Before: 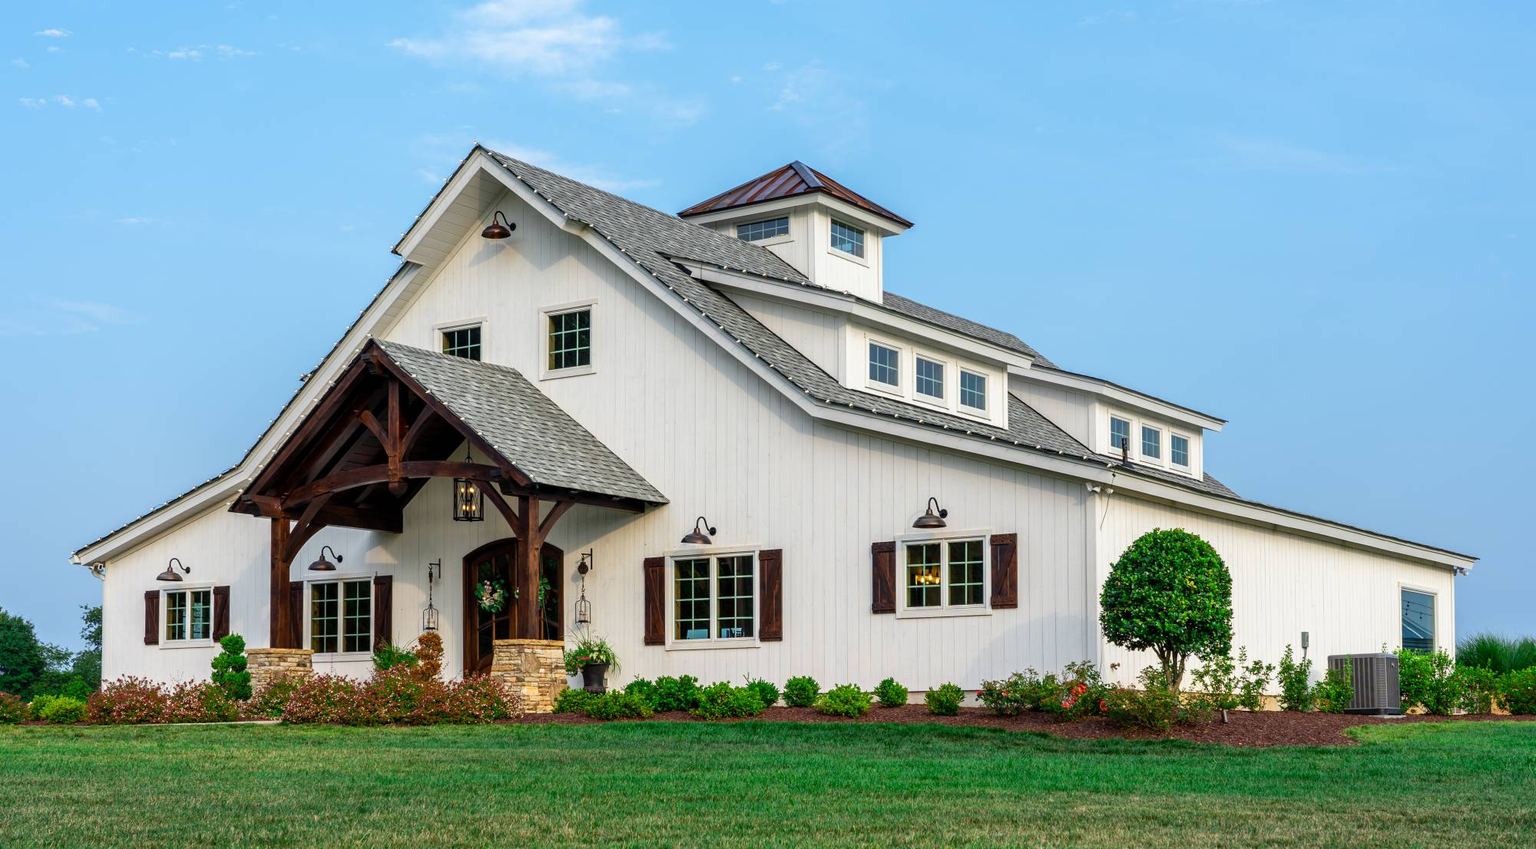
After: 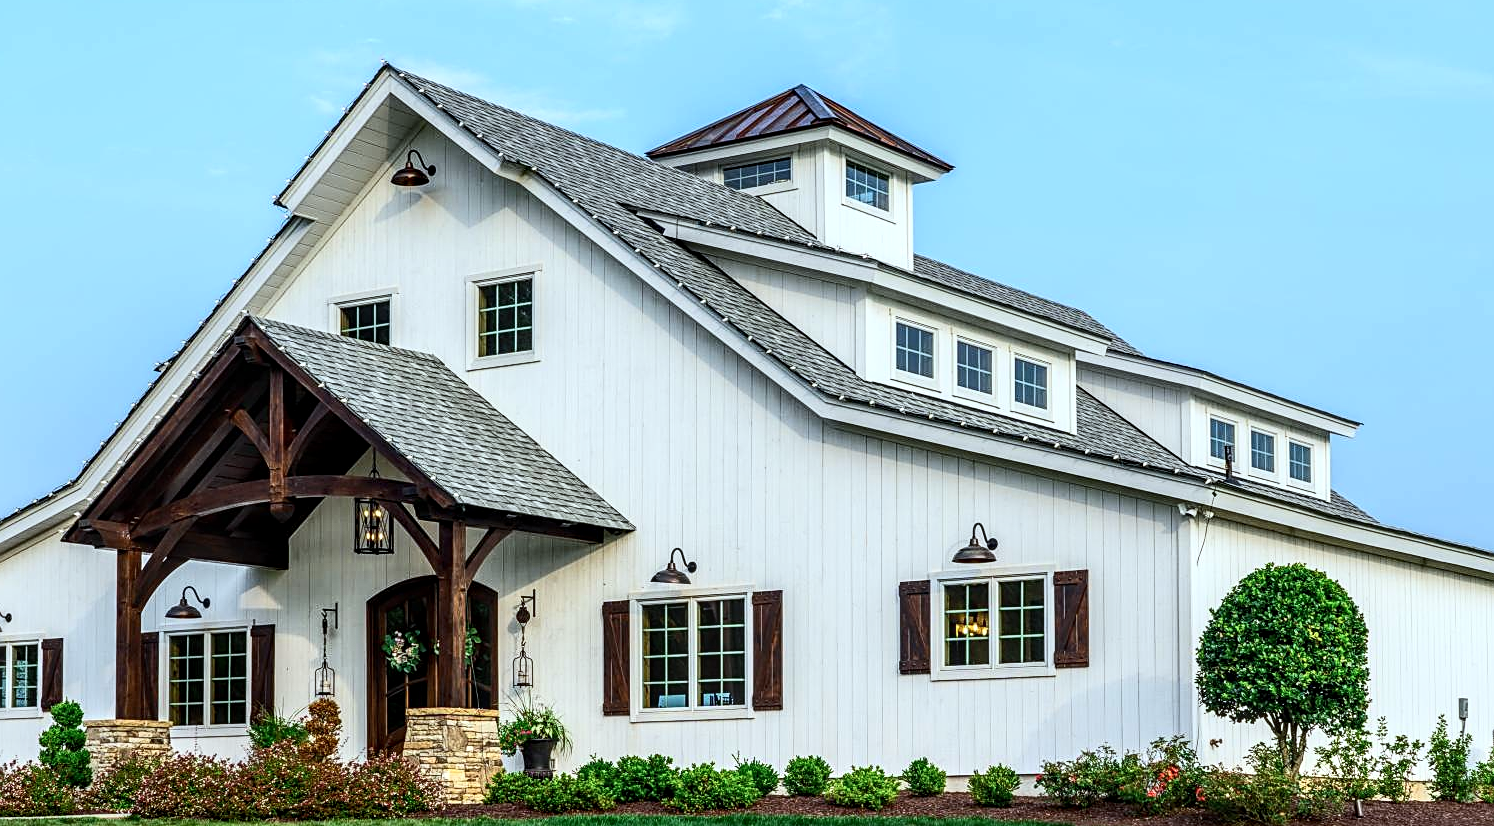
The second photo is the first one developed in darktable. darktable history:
crop and rotate: left 11.831%, top 11.346%, right 13.429%, bottom 13.899%
contrast brightness saturation: contrast 0.24, brightness 0.09
sharpen: on, module defaults
color correction: saturation 0.98
white balance: red 0.925, blue 1.046
local contrast: detail 142%
